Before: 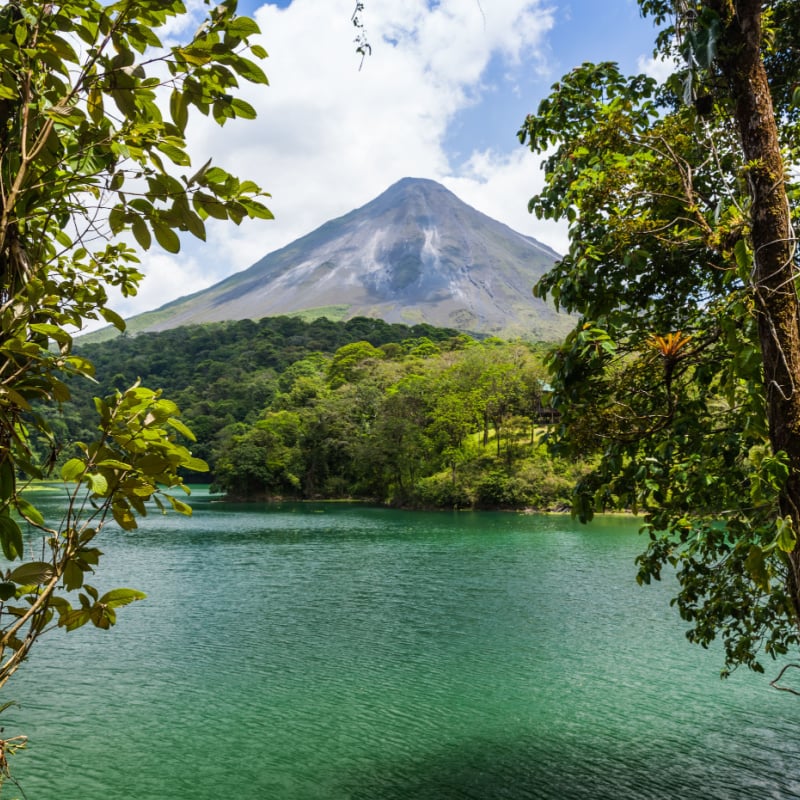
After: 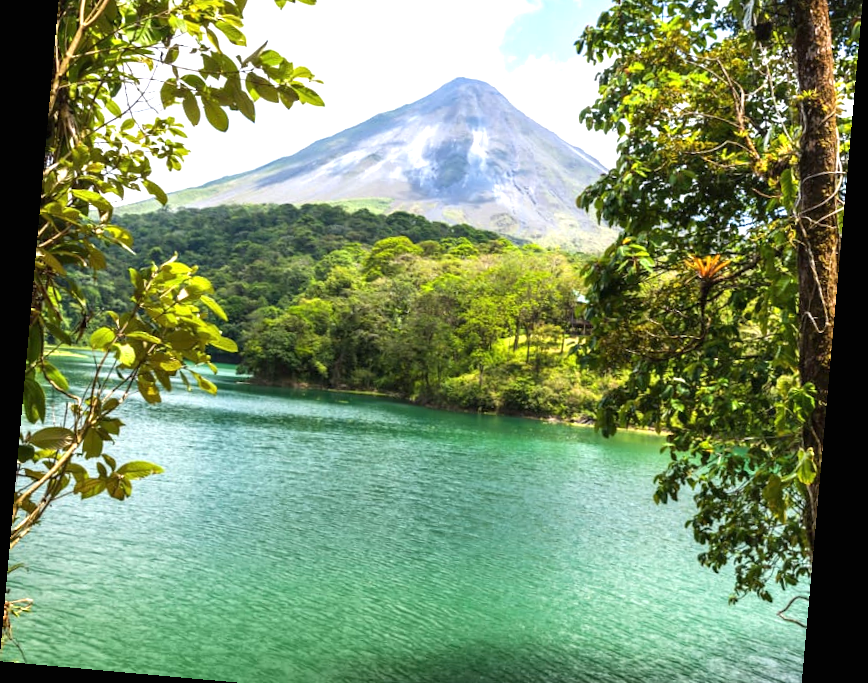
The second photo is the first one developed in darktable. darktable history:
rotate and perspective: rotation 5.12°, automatic cropping off
exposure: black level correction 0, exposure 1.1 EV, compensate exposure bias true, compensate highlight preservation false
crop and rotate: top 15.774%, bottom 5.506%
